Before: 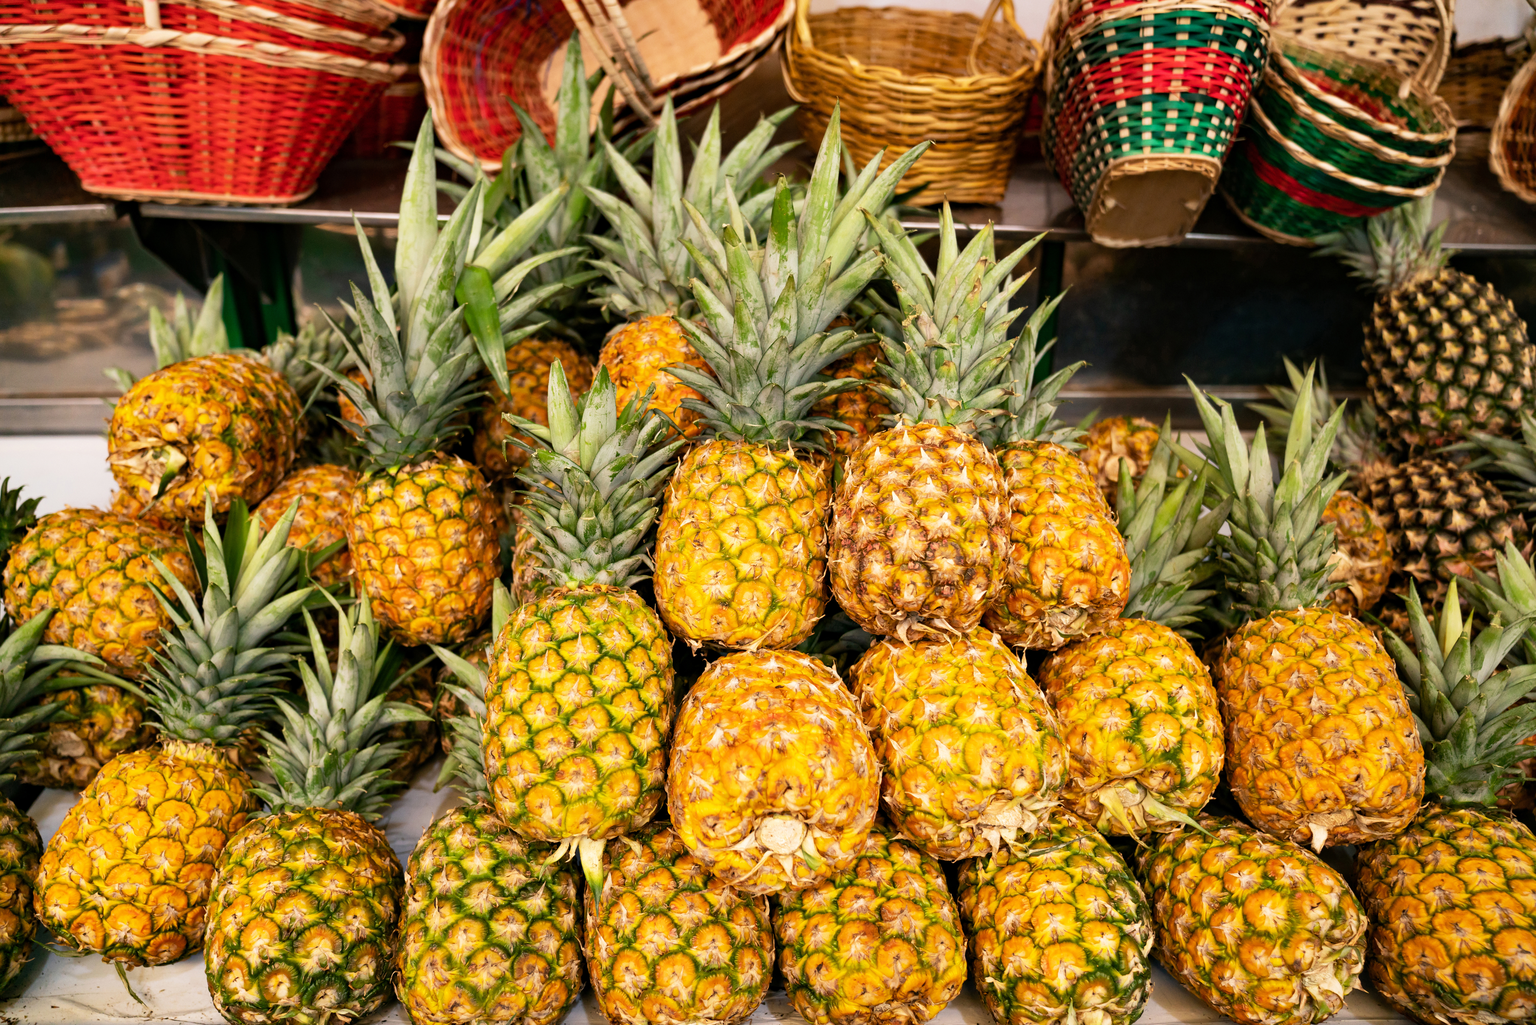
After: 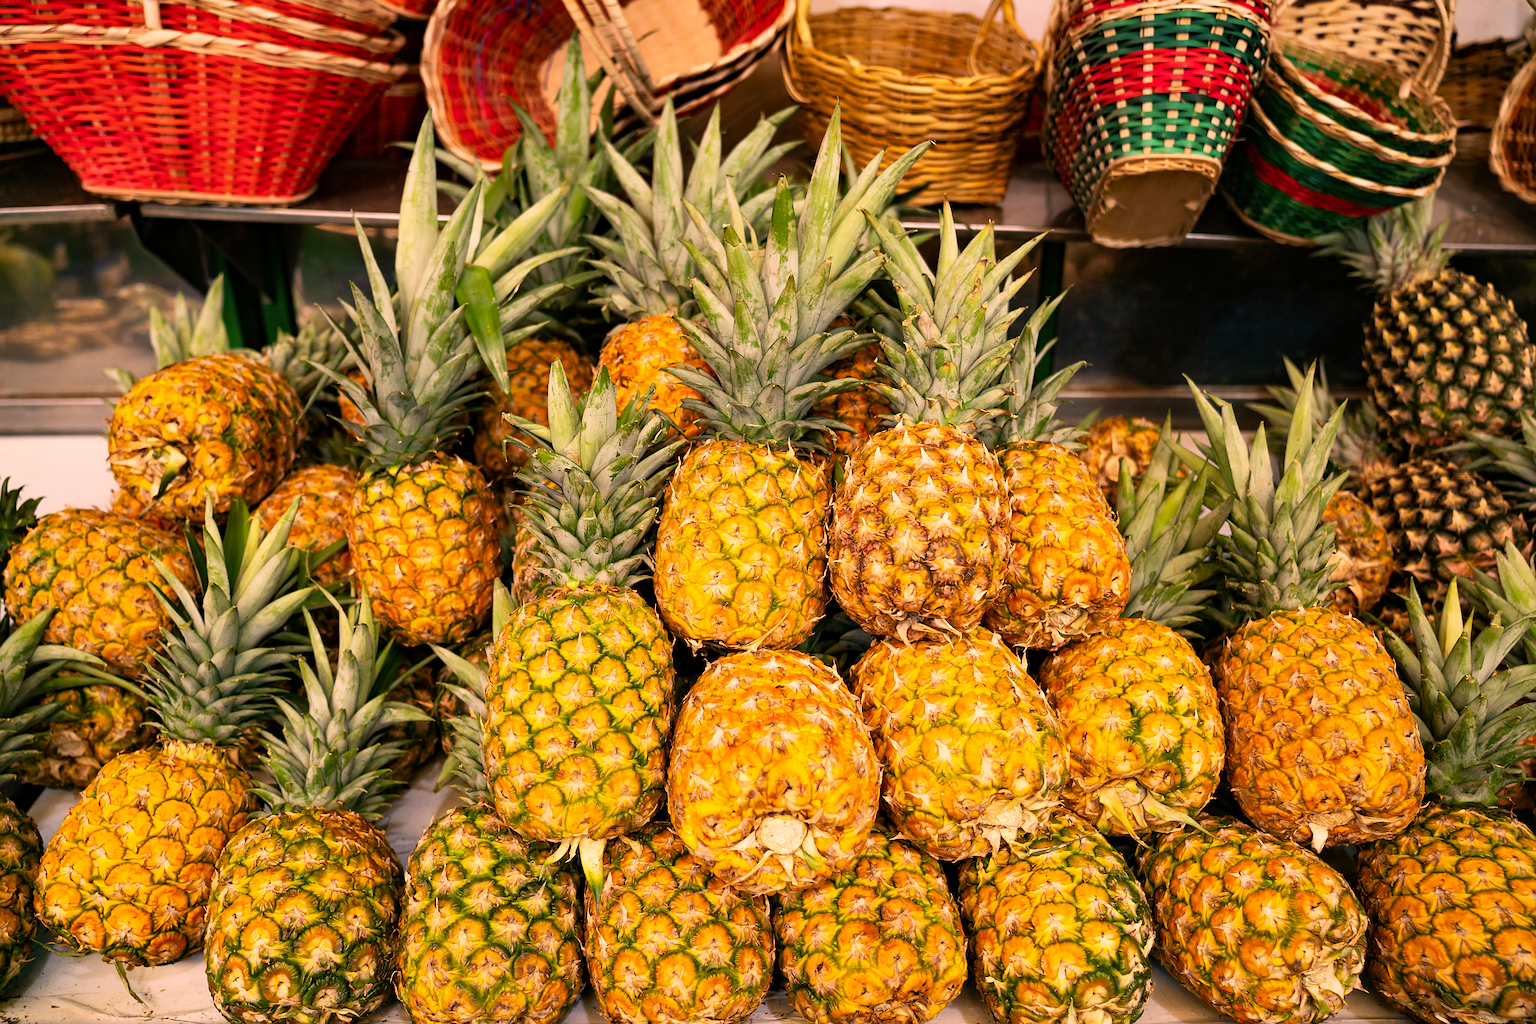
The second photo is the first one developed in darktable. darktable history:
color correction: highlights a* 11.96, highlights b* 11.58
sharpen: on, module defaults
